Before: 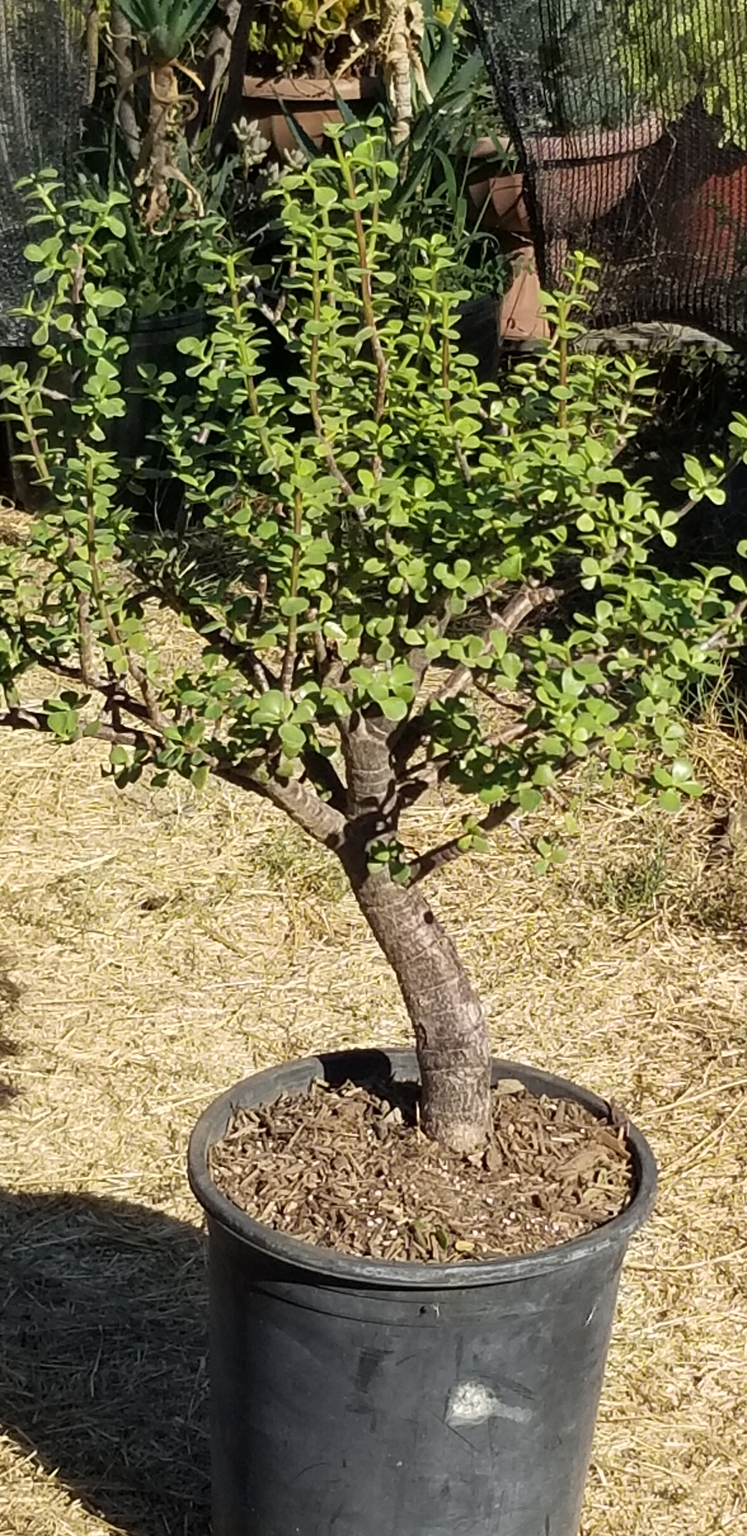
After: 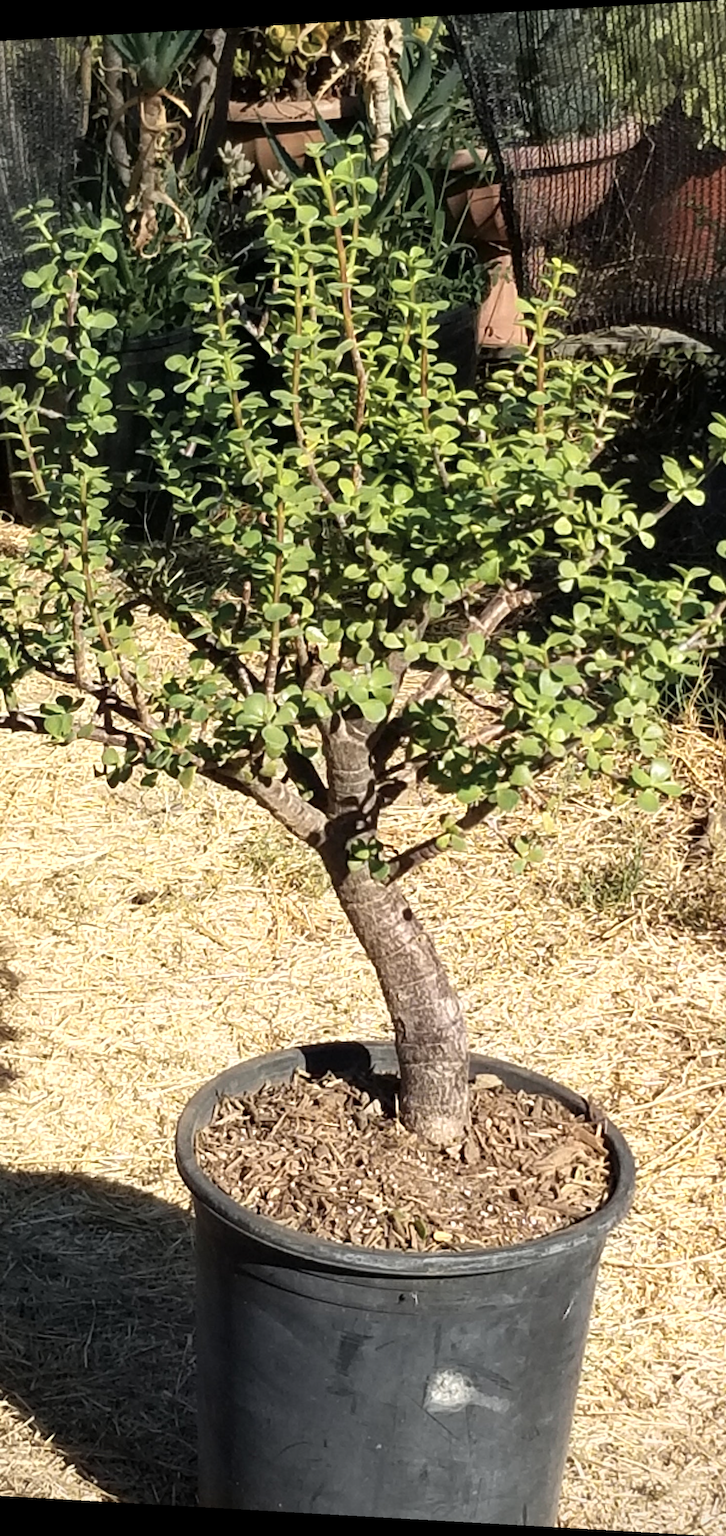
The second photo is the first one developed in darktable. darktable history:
rotate and perspective: lens shift (horizontal) -0.055, automatic cropping off
color zones: curves: ch0 [(0.018, 0.548) (0.197, 0.654) (0.425, 0.447) (0.605, 0.658) (0.732, 0.579)]; ch1 [(0.105, 0.531) (0.224, 0.531) (0.386, 0.39) (0.618, 0.456) (0.732, 0.456) (0.956, 0.421)]; ch2 [(0.039, 0.583) (0.215, 0.465) (0.399, 0.544) (0.465, 0.548) (0.614, 0.447) (0.724, 0.43) (0.882, 0.623) (0.956, 0.632)]
vignetting: fall-off radius 60.92%
